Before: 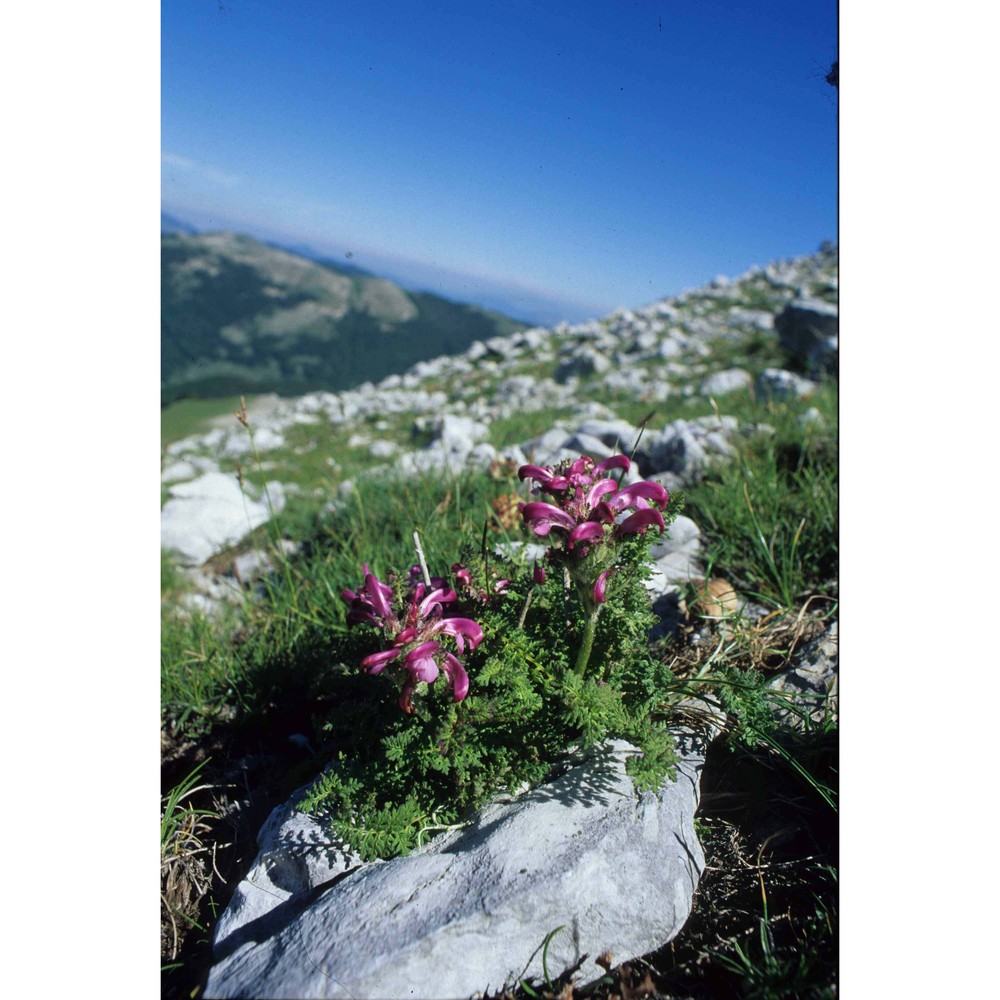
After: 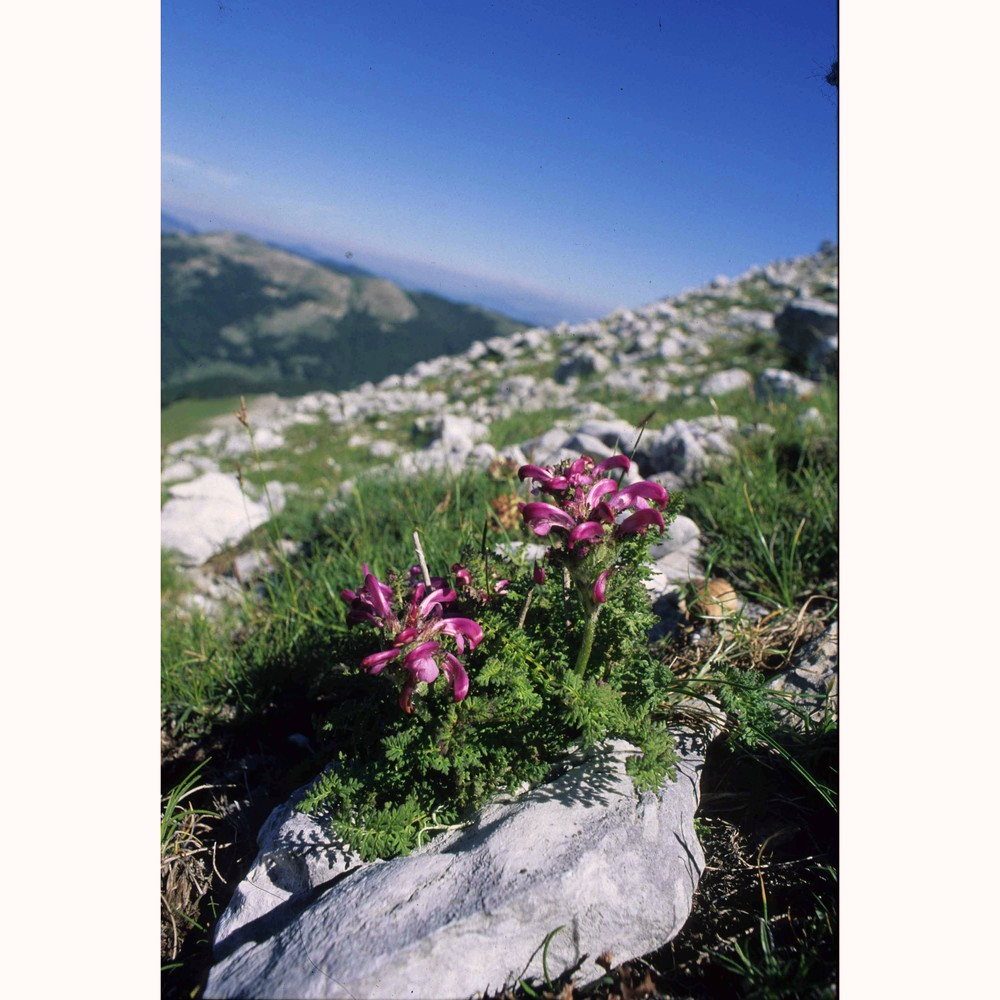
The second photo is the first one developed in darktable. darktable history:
color correction: highlights a* 7.34, highlights b* 3.82
